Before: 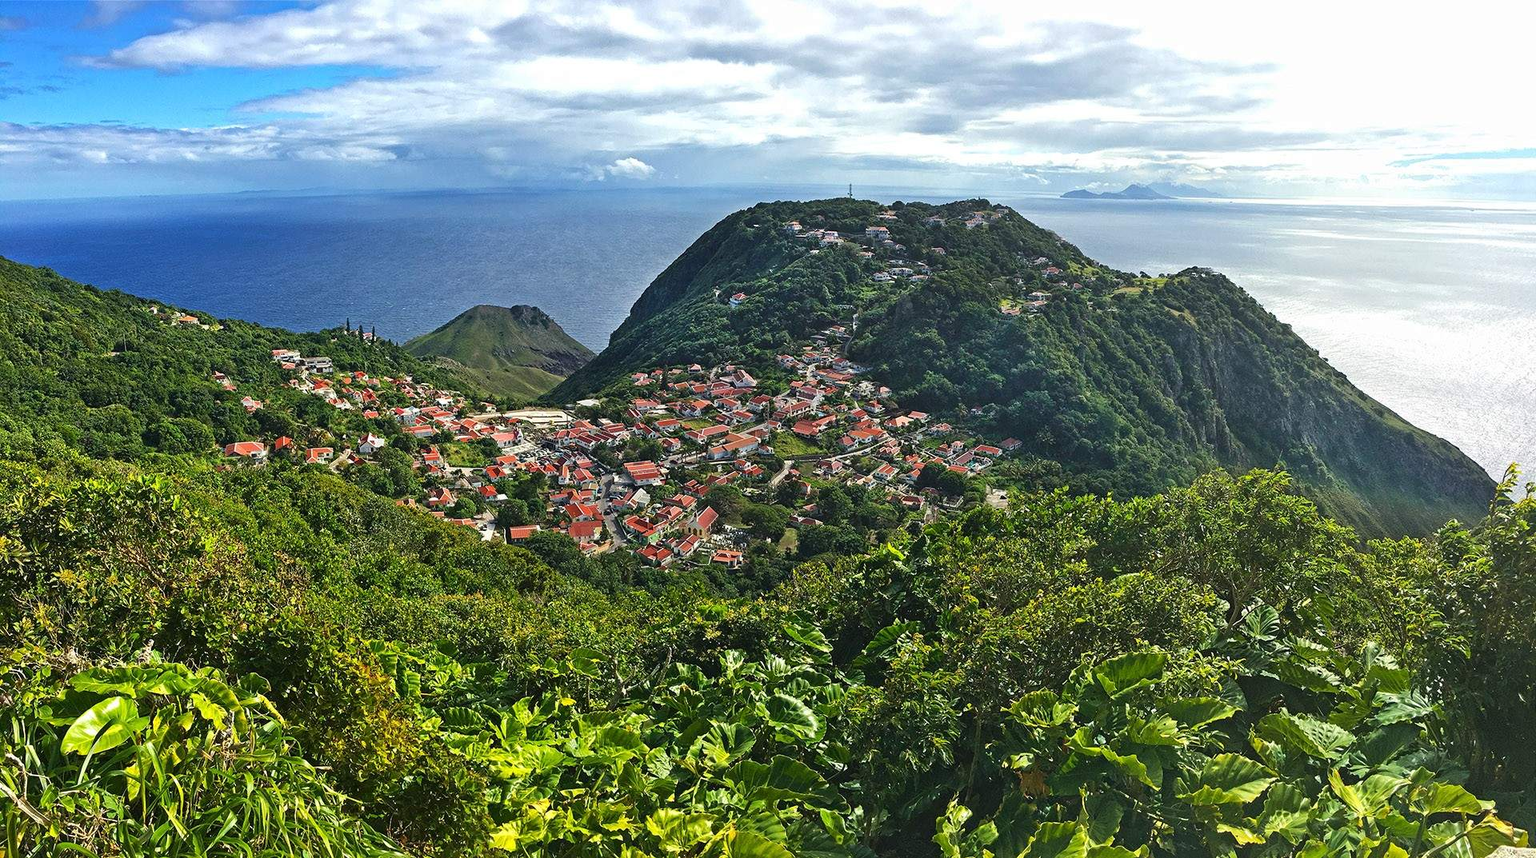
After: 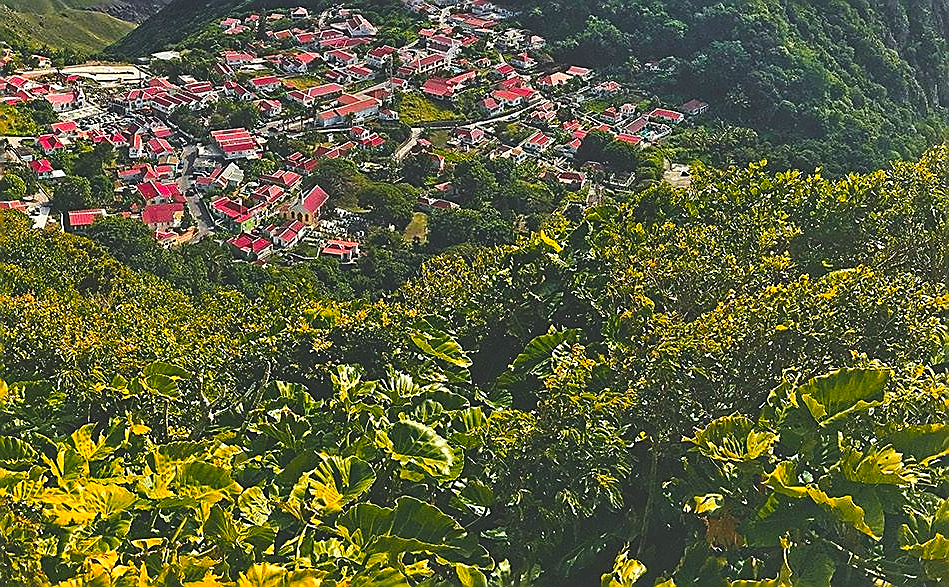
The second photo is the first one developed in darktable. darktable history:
sharpen: radius 1.4, amount 1.25, threshold 0.7
color zones: curves: ch1 [(0.24, 0.629) (0.75, 0.5)]; ch2 [(0.255, 0.454) (0.745, 0.491)], mix 102.12%
exposure: black level correction -0.023, exposure -0.039 EV, compensate highlight preservation false
crop: left 29.672%, top 41.786%, right 20.851%, bottom 3.487%
